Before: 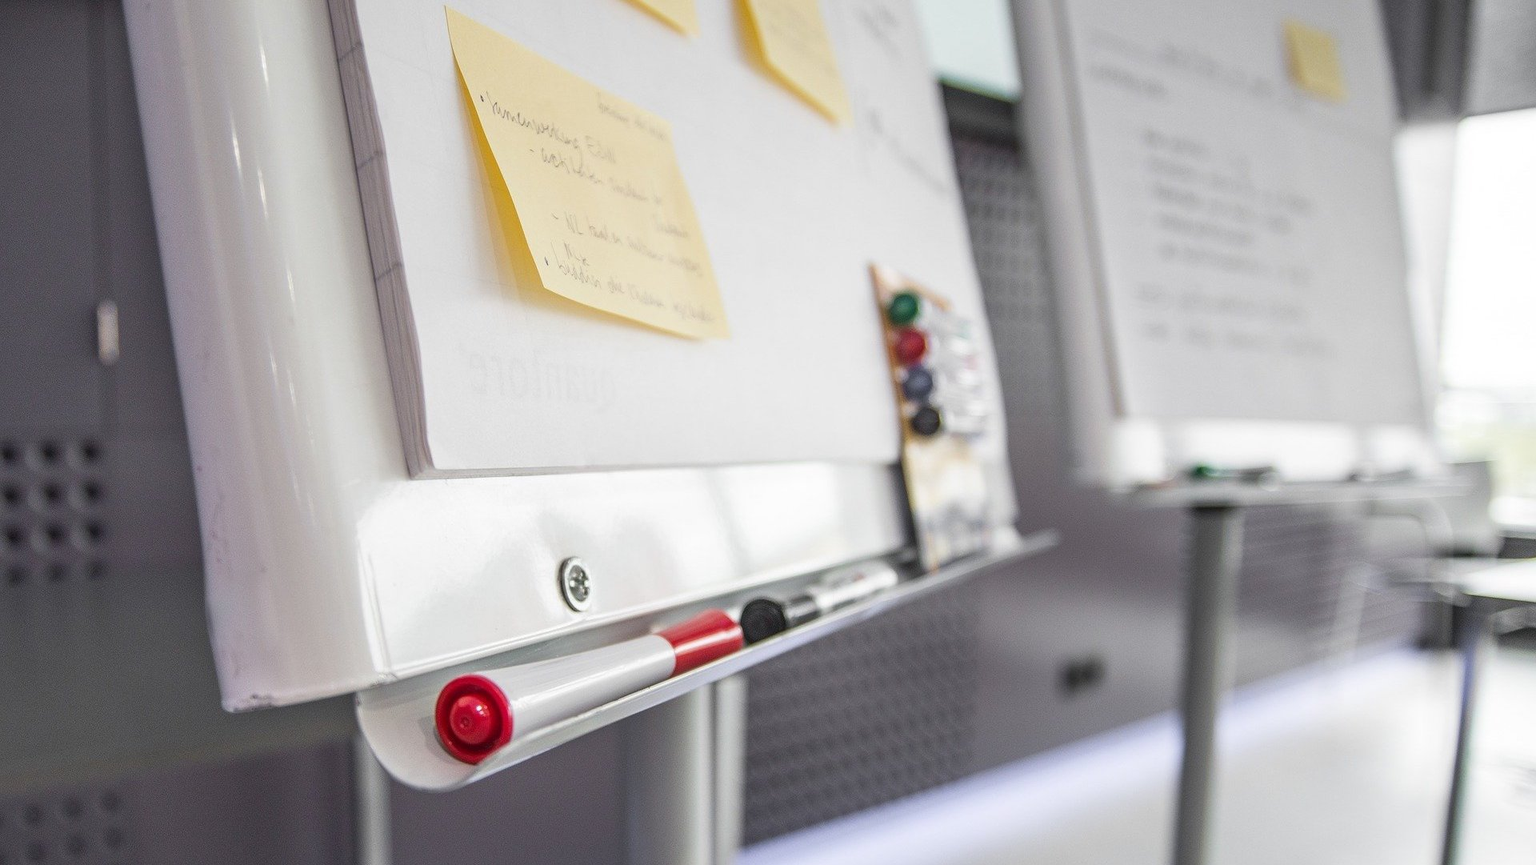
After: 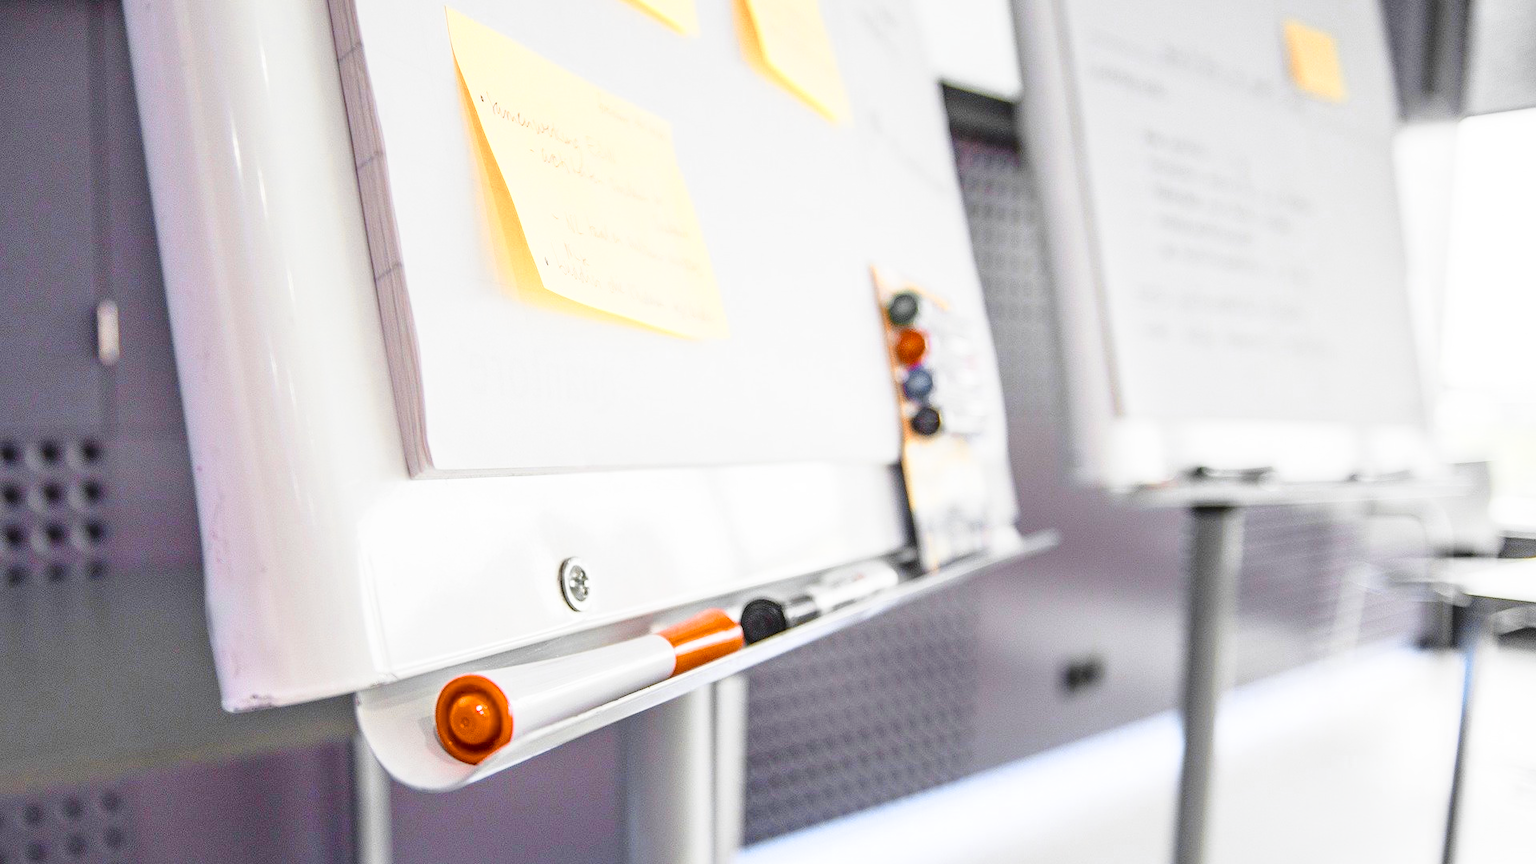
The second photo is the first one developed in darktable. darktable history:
base curve: curves: ch0 [(0, 0) (0.028, 0.03) (0.121, 0.232) (0.46, 0.748) (0.859, 0.968) (1, 1)], preserve colors none
color zones: curves: ch0 [(0.009, 0.528) (0.136, 0.6) (0.255, 0.586) (0.39, 0.528) (0.522, 0.584) (0.686, 0.736) (0.849, 0.561)]; ch1 [(0.045, 0.781) (0.14, 0.416) (0.257, 0.695) (0.442, 0.032) (0.738, 0.338) (0.818, 0.632) (0.891, 0.741) (1, 0.704)]; ch2 [(0, 0.667) (0.141, 0.52) (0.26, 0.37) (0.474, 0.432) (0.743, 0.286)]
